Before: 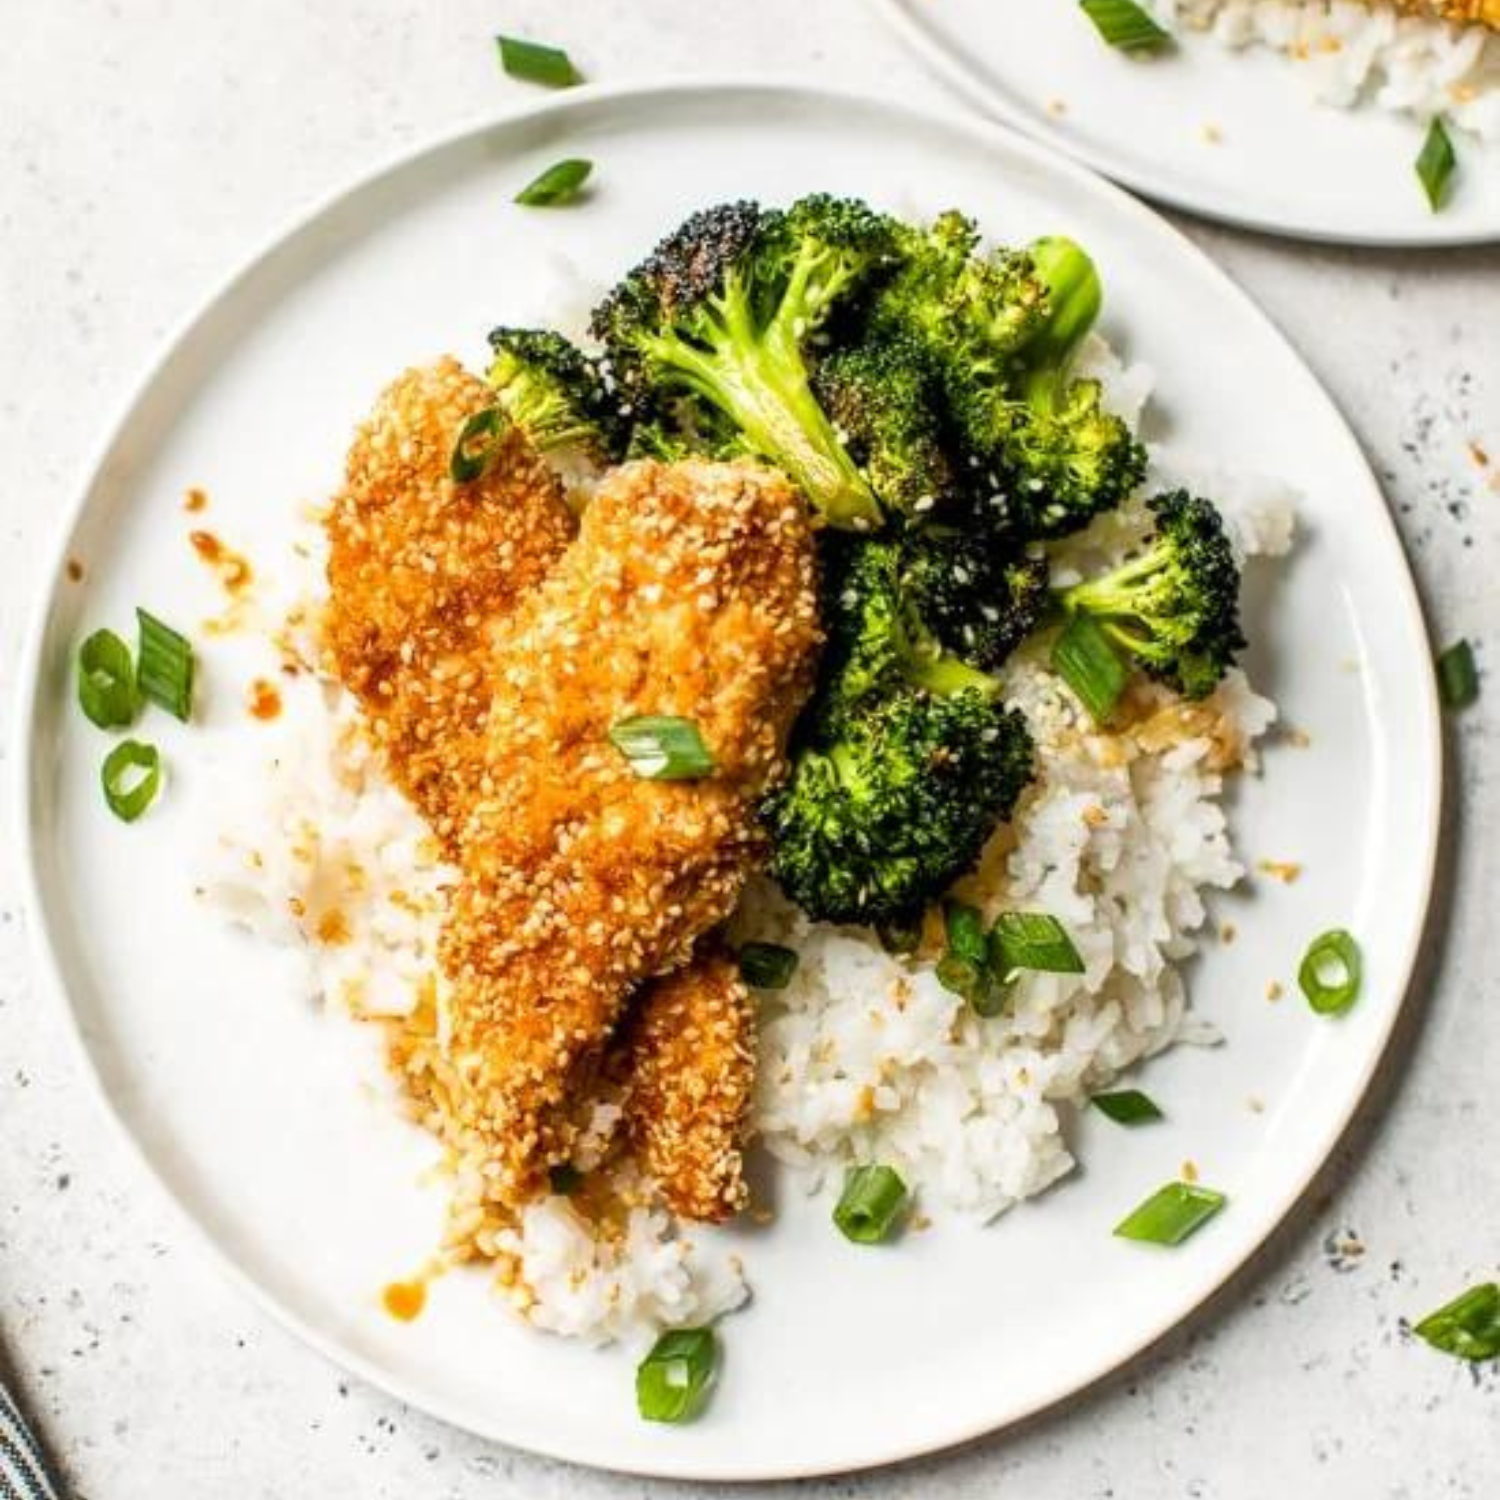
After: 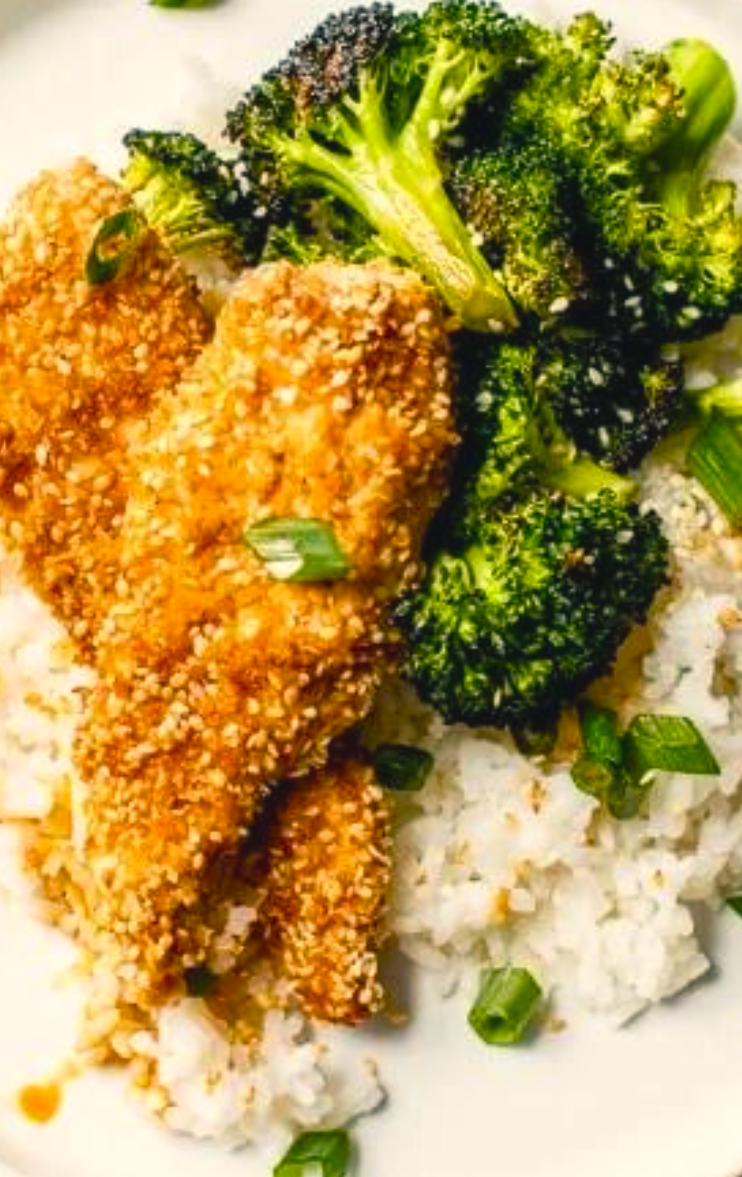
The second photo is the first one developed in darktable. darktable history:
crop and rotate: angle 0.02°, left 24.353%, top 13.219%, right 26.156%, bottom 8.224%
color balance rgb: shadows lift › chroma 2%, shadows lift › hue 219.6°, power › hue 313.2°, highlights gain › chroma 3%, highlights gain › hue 75.6°, global offset › luminance 0.5%, perceptual saturation grading › global saturation 15.33%, perceptual saturation grading › highlights -19.33%, perceptual saturation grading › shadows 20%, global vibrance 20%
